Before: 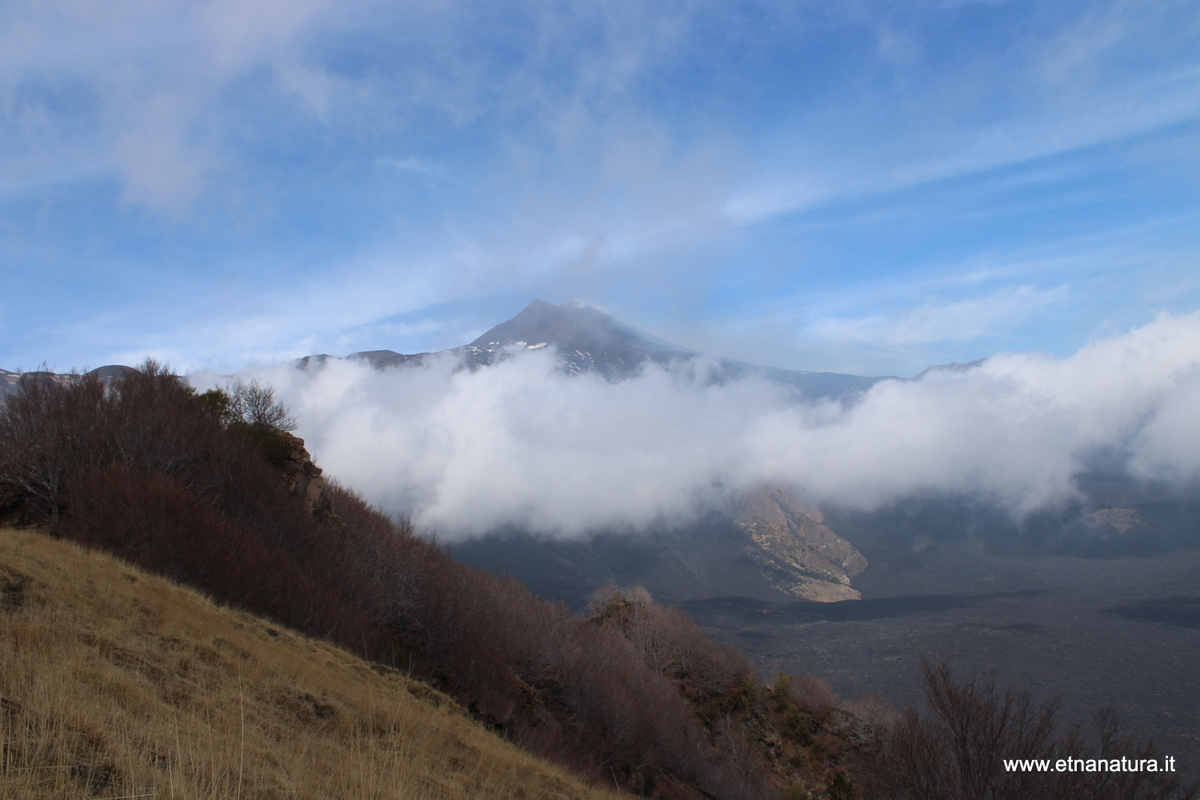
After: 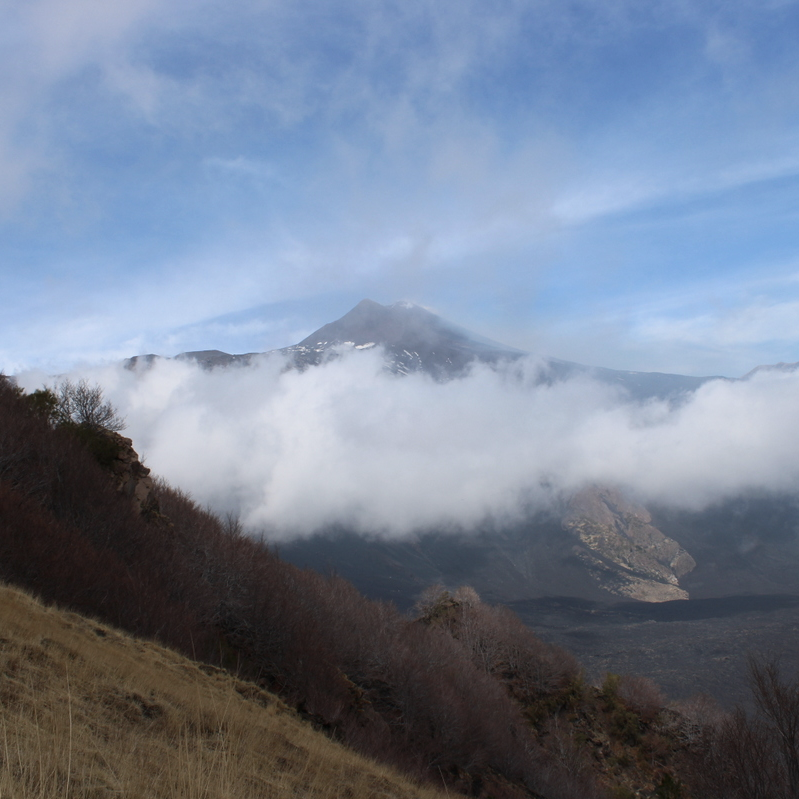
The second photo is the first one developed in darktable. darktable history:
white balance: red 1, blue 1
crop and rotate: left 14.385%, right 18.948%
tone equalizer: on, module defaults
contrast brightness saturation: contrast 0.11, saturation -0.17
